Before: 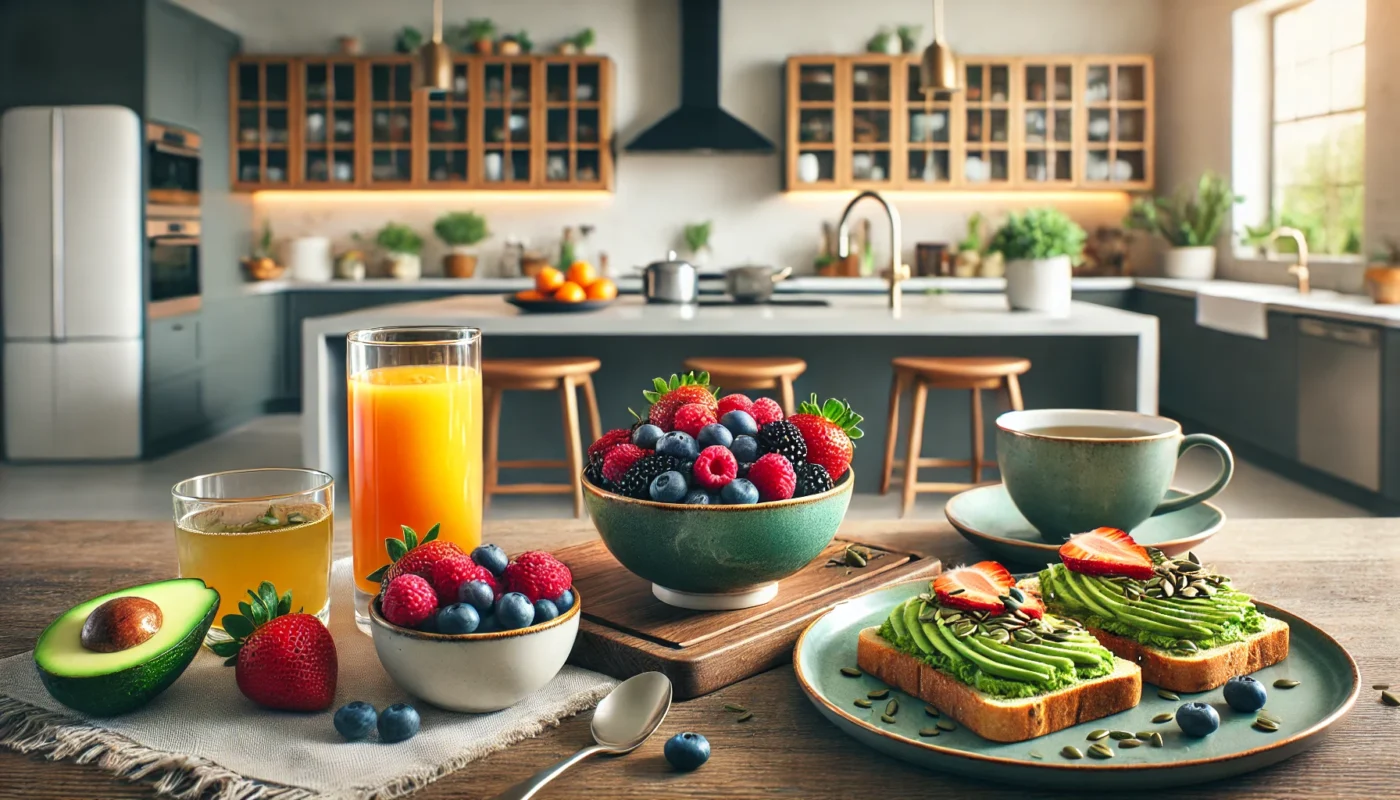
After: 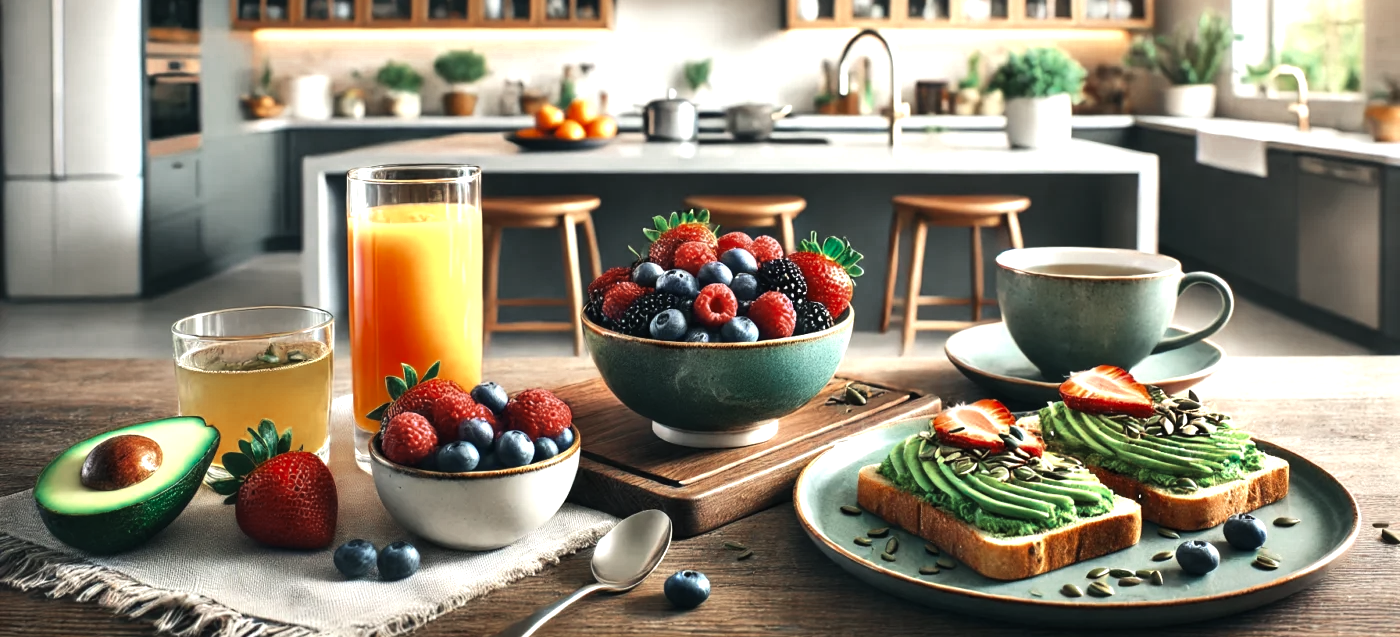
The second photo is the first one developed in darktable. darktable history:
color zones: curves: ch0 [(0, 0.5) (0.125, 0.4) (0.25, 0.5) (0.375, 0.4) (0.5, 0.4) (0.625, 0.6) (0.75, 0.6) (0.875, 0.5)]; ch1 [(0, 0.35) (0.125, 0.45) (0.25, 0.35) (0.375, 0.35) (0.5, 0.35) (0.625, 0.35) (0.75, 0.45) (0.875, 0.35)]; ch2 [(0, 0.6) (0.125, 0.5) (0.25, 0.5) (0.375, 0.6) (0.5, 0.6) (0.625, 0.5) (0.75, 0.5) (0.875, 0.5)]
crop and rotate: top 20.3%
tone equalizer: -8 EV -0.712 EV, -7 EV -0.692 EV, -6 EV -0.591 EV, -5 EV -0.366 EV, -3 EV 0.383 EV, -2 EV 0.6 EV, -1 EV 0.674 EV, +0 EV 0.764 EV, edges refinement/feathering 500, mask exposure compensation -1.57 EV, preserve details no
